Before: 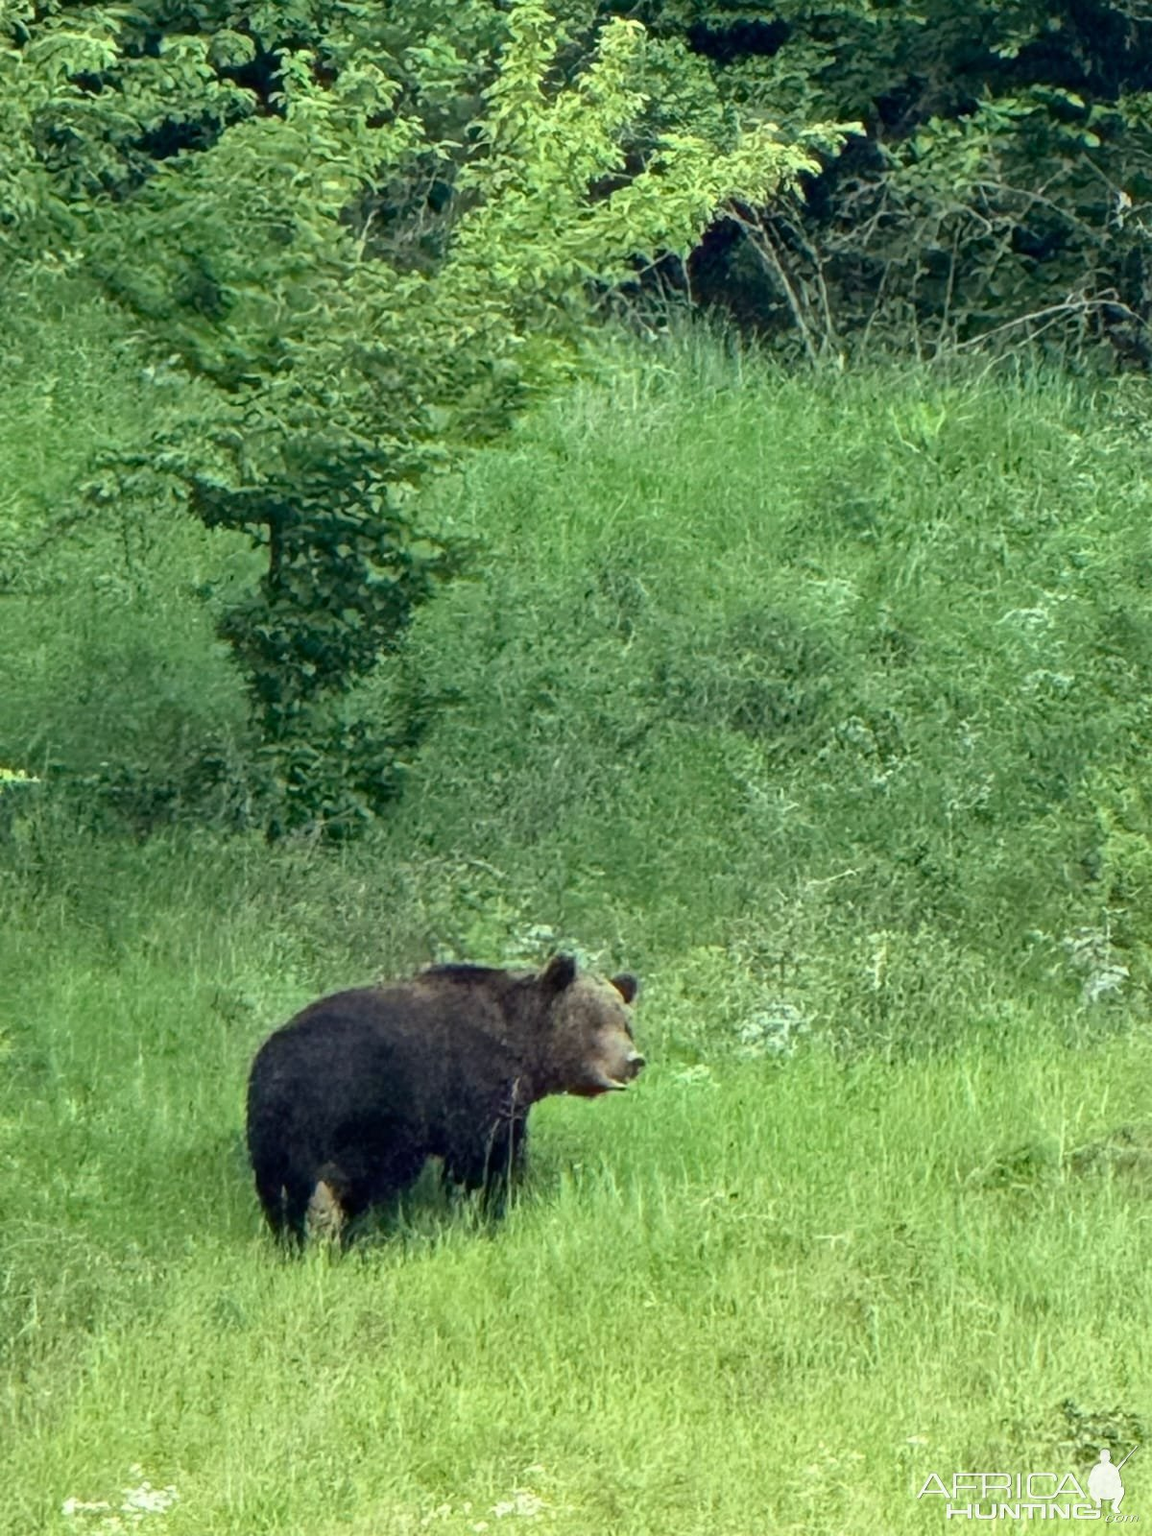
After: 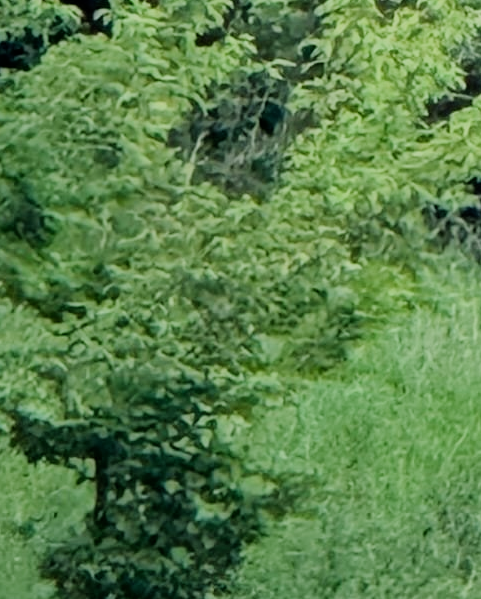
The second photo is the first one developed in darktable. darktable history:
crop: left 15.528%, top 5.447%, right 44.386%, bottom 57.068%
filmic rgb: black relative exposure -6.98 EV, white relative exposure 5.63 EV, threshold 5.95 EV, hardness 2.85, enable highlight reconstruction true
